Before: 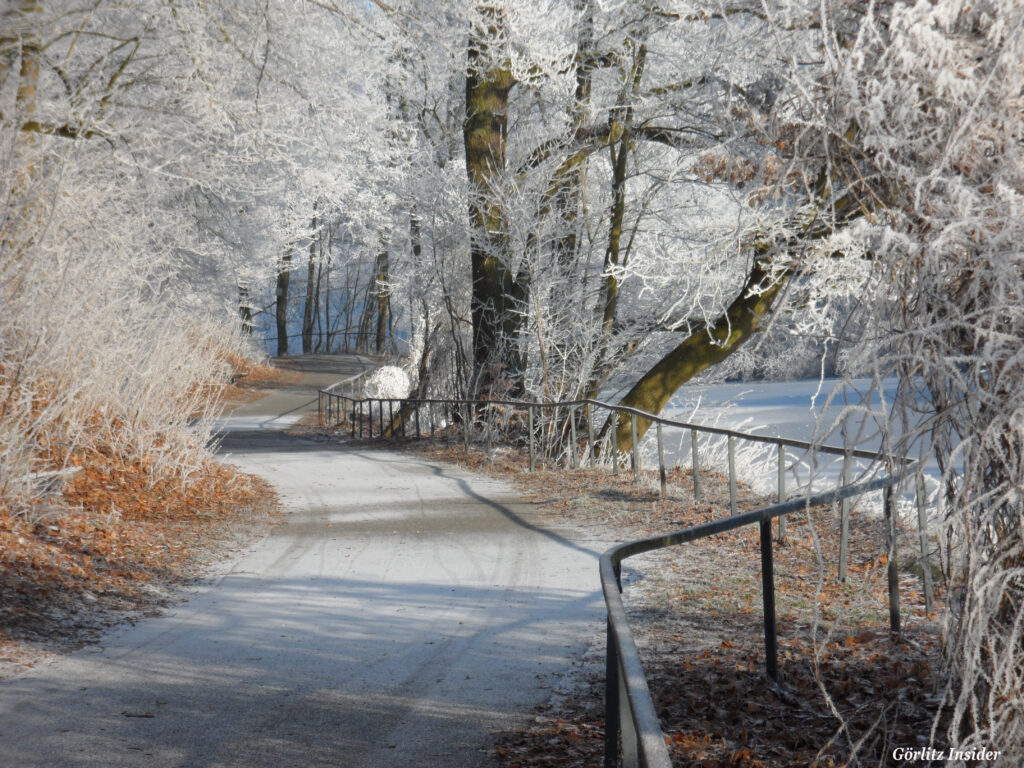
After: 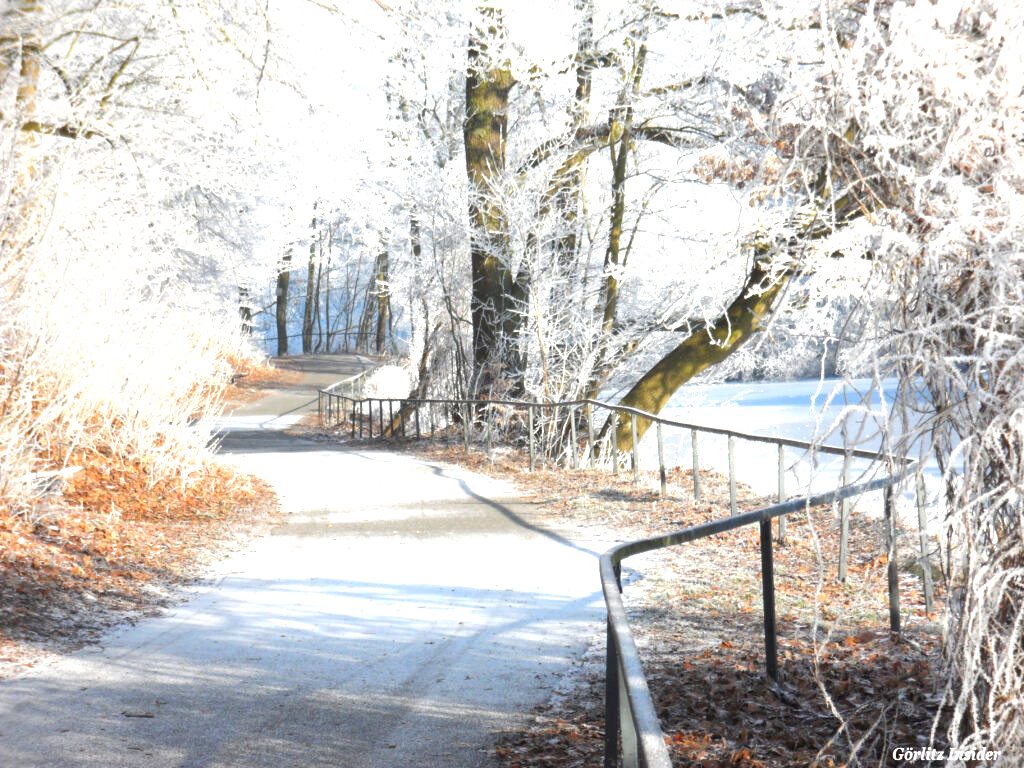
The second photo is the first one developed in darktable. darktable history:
exposure: black level correction 0, exposure 1.462 EV, compensate highlight preservation false
